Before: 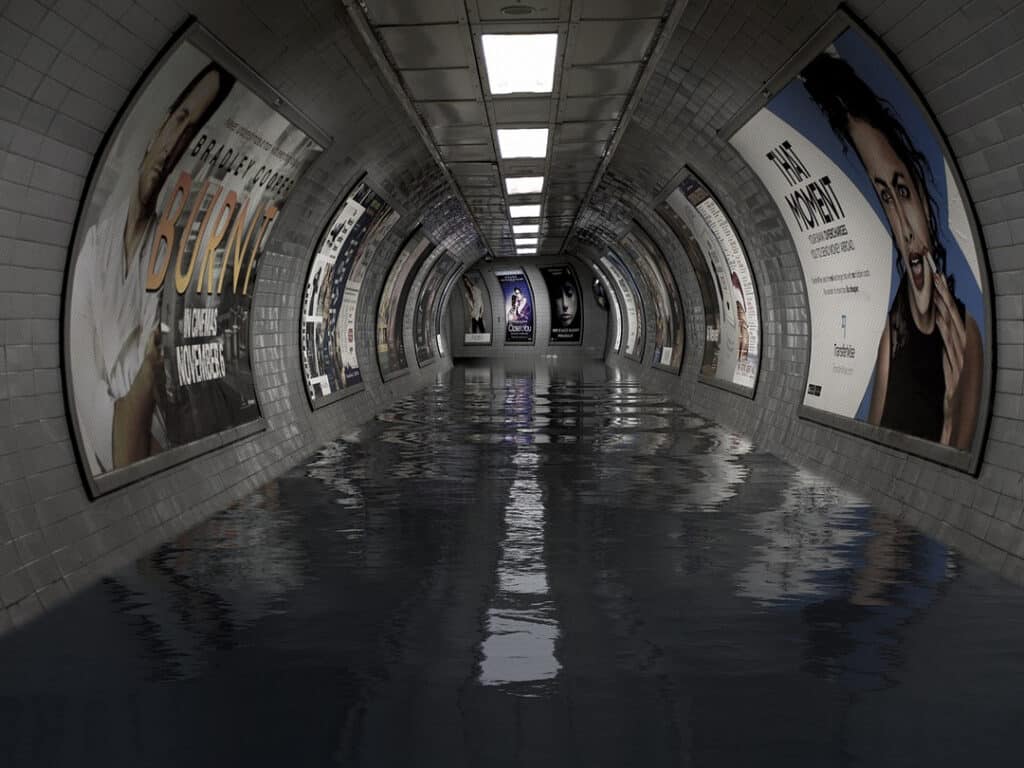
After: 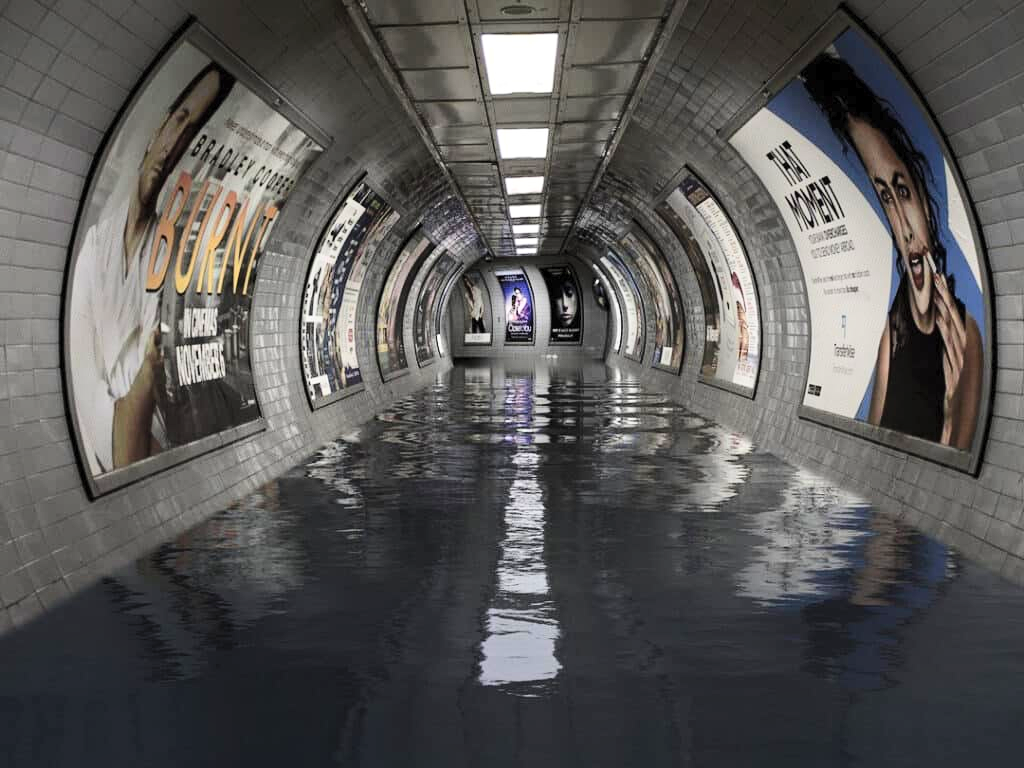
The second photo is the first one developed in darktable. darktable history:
tone equalizer: -8 EV 0.022 EV, -7 EV -0.015 EV, -6 EV 0.037 EV, -5 EV 0.035 EV, -4 EV 0.272 EV, -3 EV 0.663 EV, -2 EV 0.565 EV, -1 EV 0.172 EV, +0 EV 0.041 EV
shadows and highlights: shadows 24.34, highlights -77.61, soften with gaussian
contrast brightness saturation: contrast 0.244, brightness 0.258, saturation 0.376
